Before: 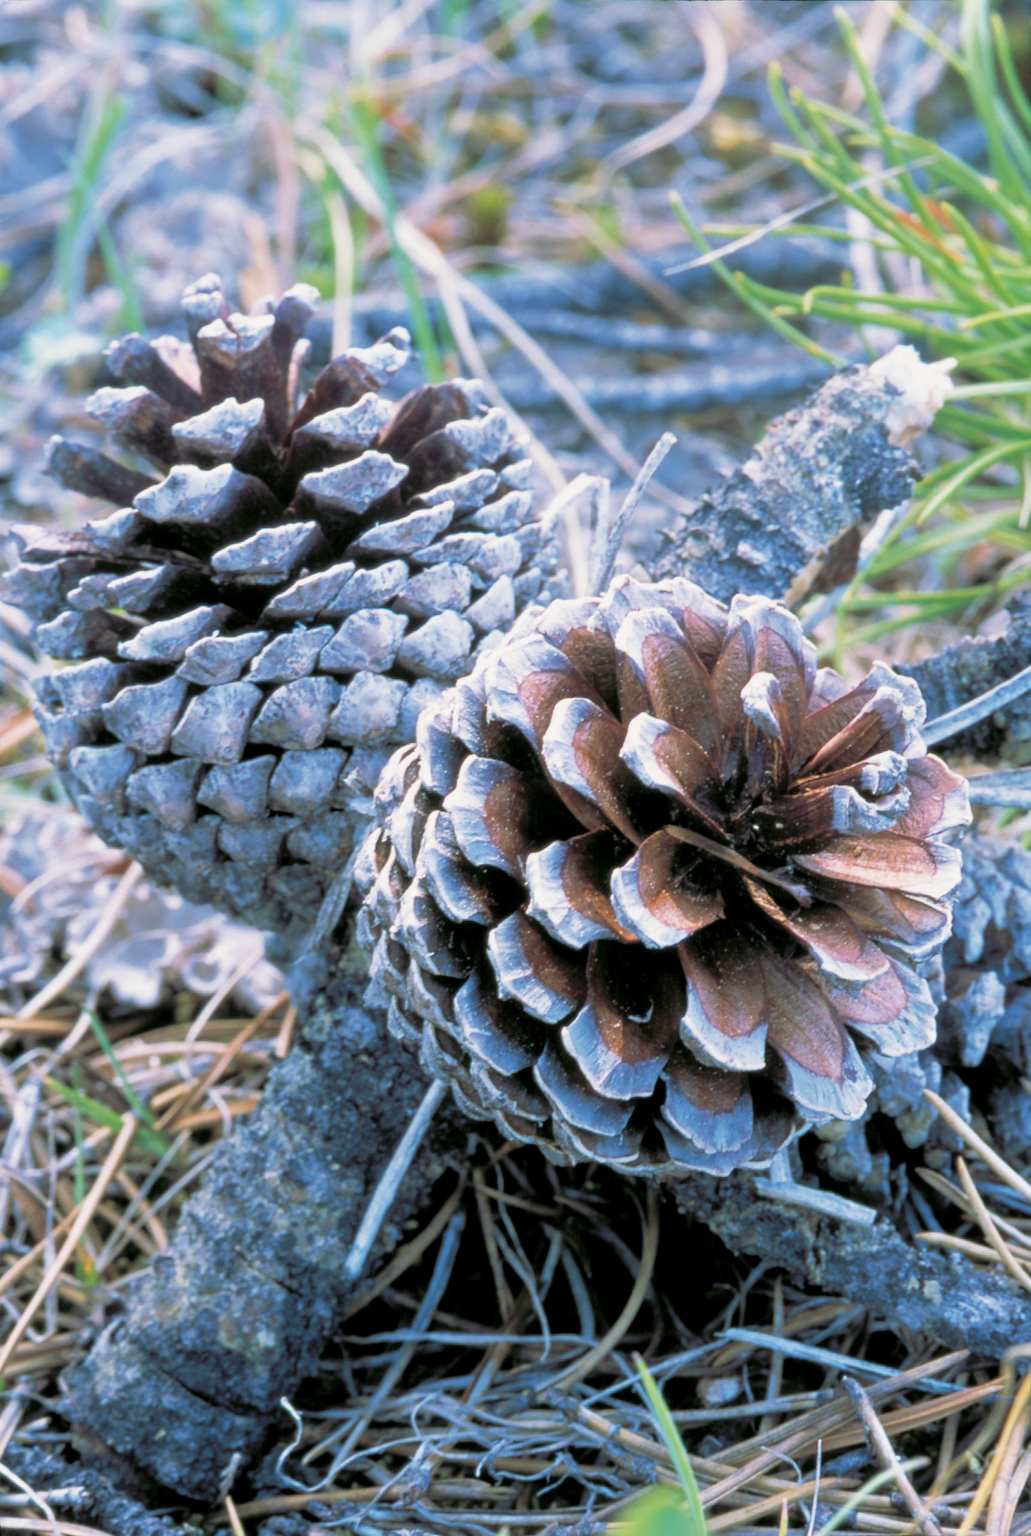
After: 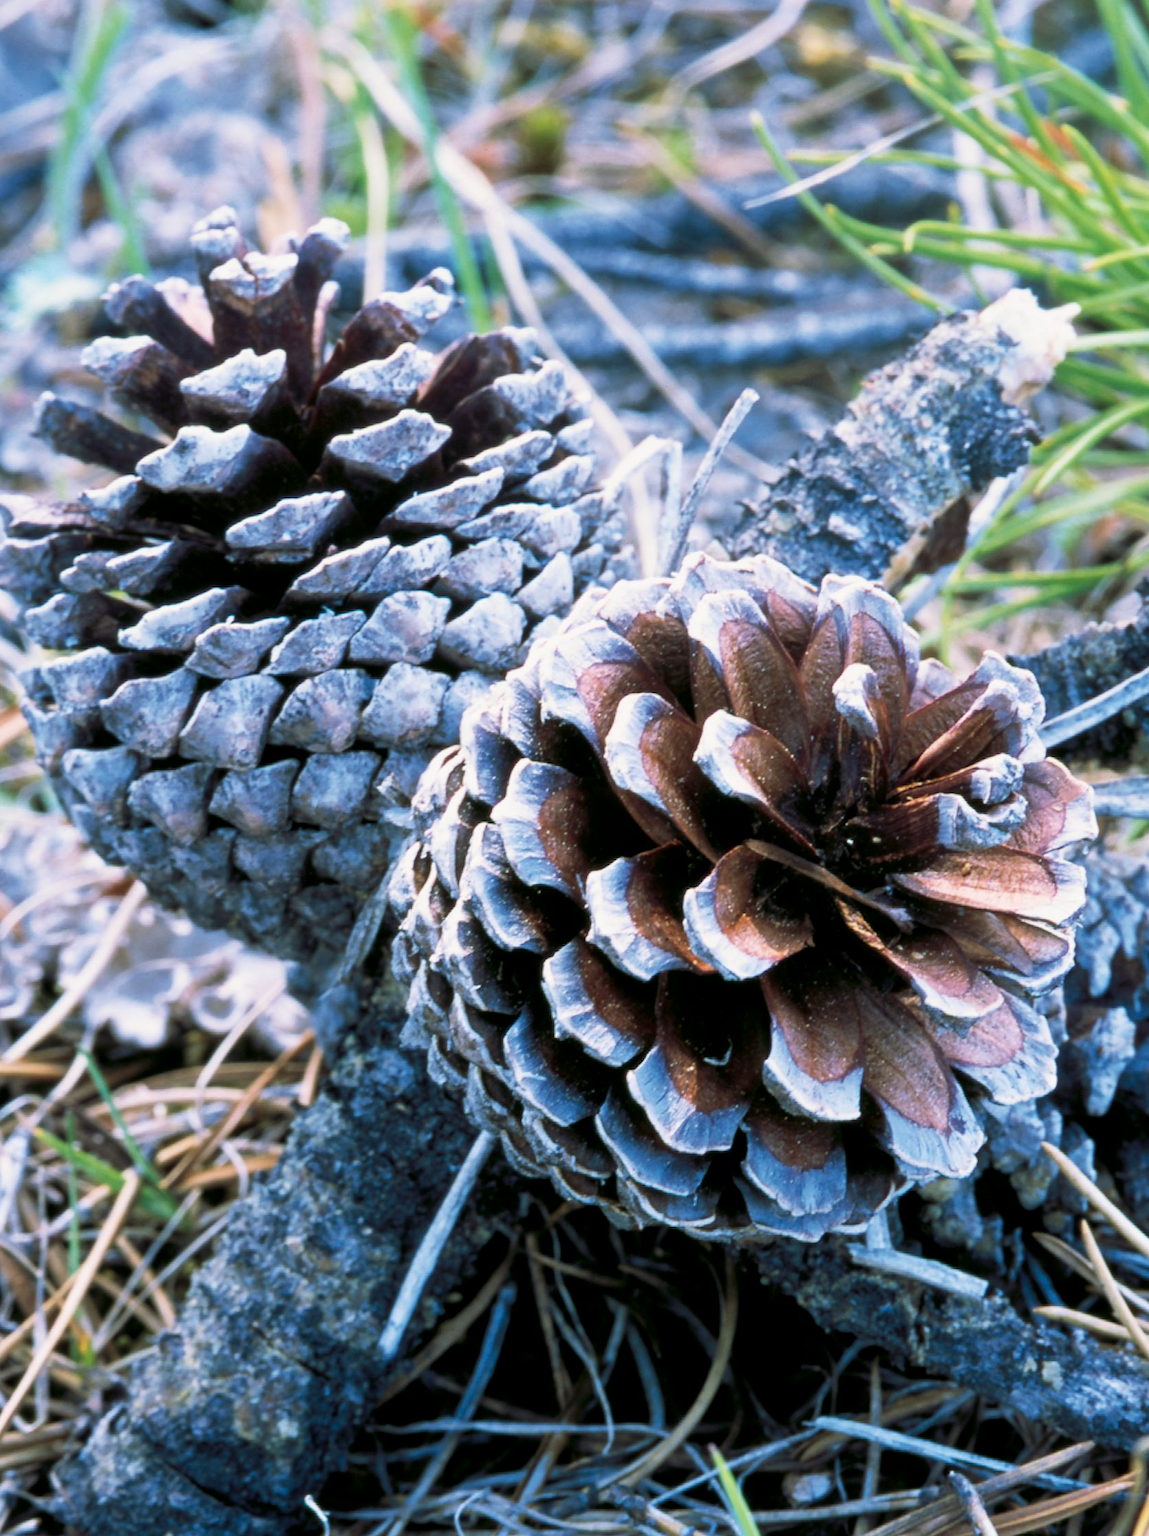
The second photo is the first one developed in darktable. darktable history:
contrast brightness saturation: contrast 0.203, brightness -0.103, saturation 0.1
crop: left 1.492%, top 6.114%, right 1.291%, bottom 6.66%
color correction: highlights b* 0.049, saturation 0.983
tone curve: preserve colors none
